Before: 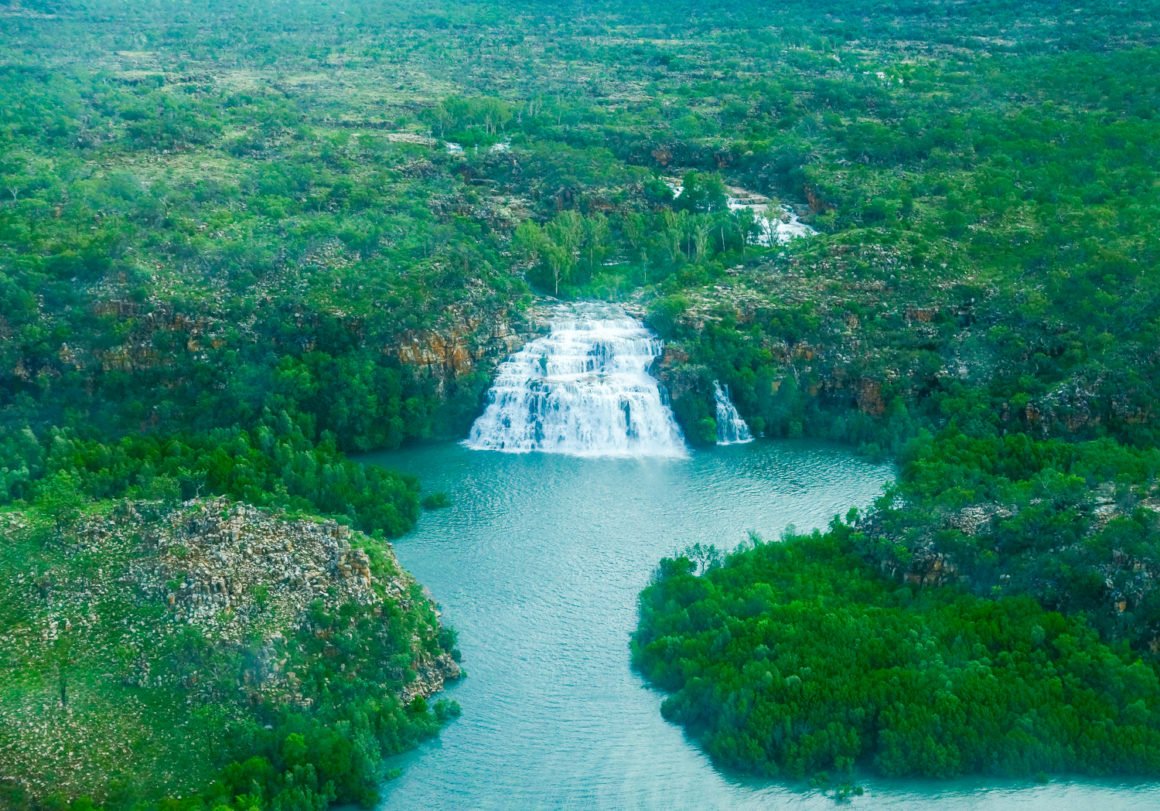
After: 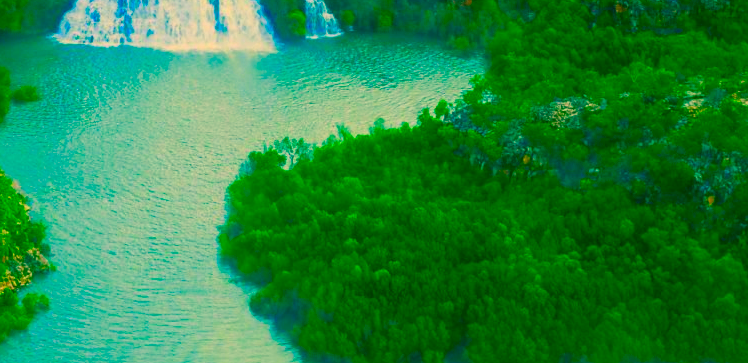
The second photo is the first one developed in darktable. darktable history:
crop and rotate: left 35.509%, top 50.238%, bottom 4.934%
white balance: red 1.004, blue 1.024
color correction: highlights a* 10.44, highlights b* 30.04, shadows a* 2.73, shadows b* 17.51, saturation 1.72
lowpass: radius 0.1, contrast 0.85, saturation 1.1, unbound 0
color balance rgb: perceptual saturation grading › global saturation 24.74%, perceptual saturation grading › highlights -51.22%, perceptual saturation grading › mid-tones 19.16%, perceptual saturation grading › shadows 60.98%, global vibrance 50%
